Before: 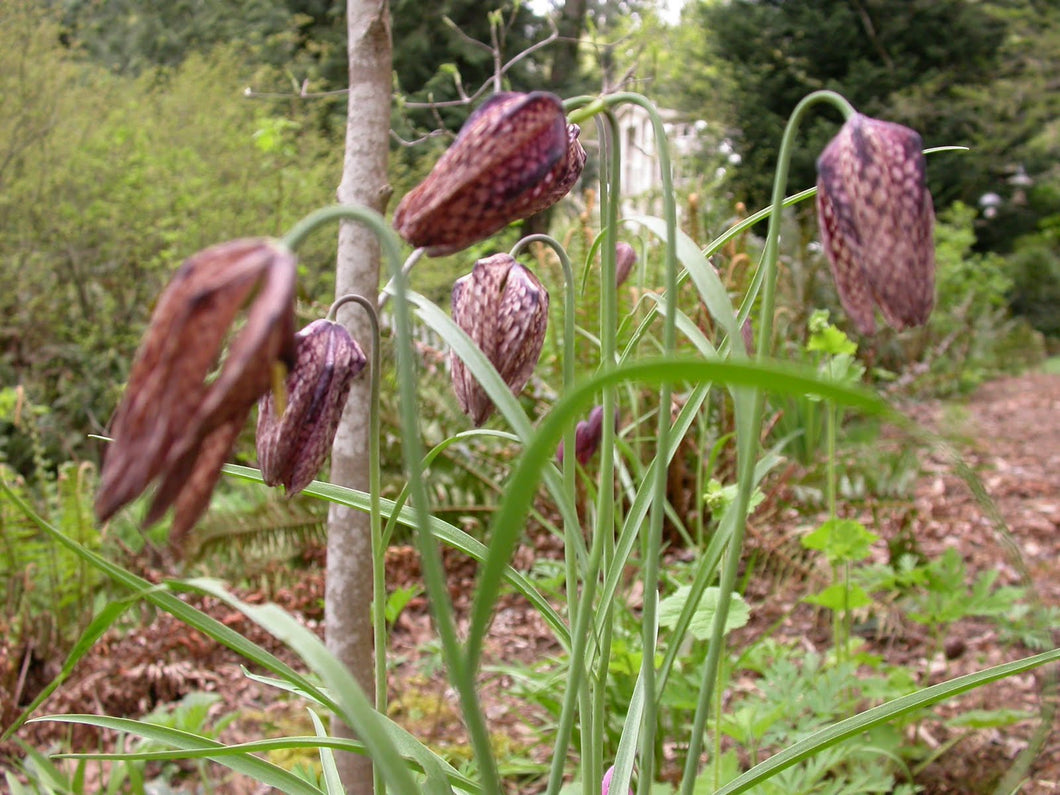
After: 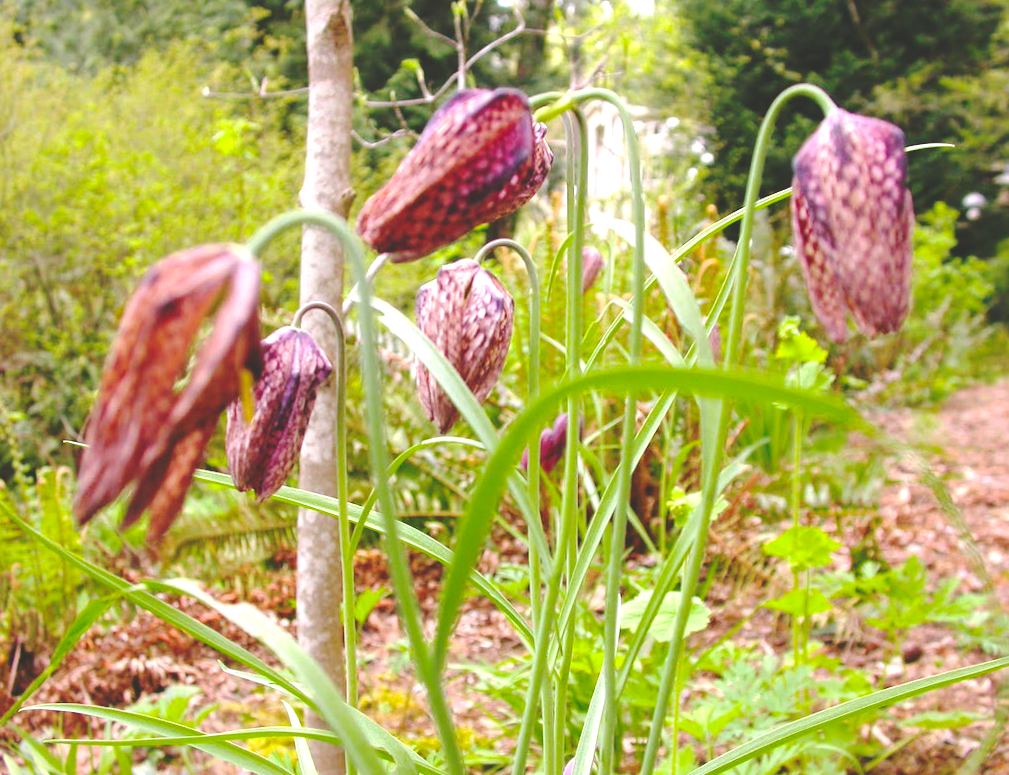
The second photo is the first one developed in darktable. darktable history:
color balance rgb: perceptual saturation grading › global saturation 30%, global vibrance 20%
exposure: black level correction 0, exposure 0.7 EV, compensate exposure bias true, compensate highlight preservation false
base curve: curves: ch0 [(0, 0.024) (0.055, 0.065) (0.121, 0.166) (0.236, 0.319) (0.693, 0.726) (1, 1)], preserve colors none
rotate and perspective: rotation 0.074°, lens shift (vertical) 0.096, lens shift (horizontal) -0.041, crop left 0.043, crop right 0.952, crop top 0.024, crop bottom 0.979
